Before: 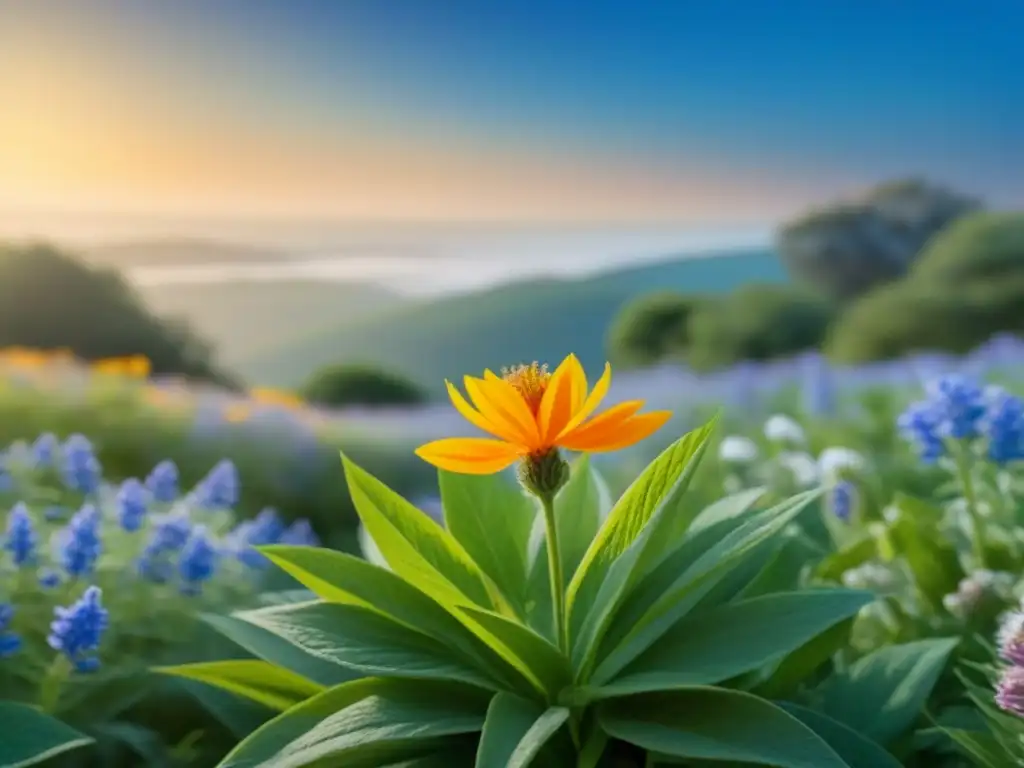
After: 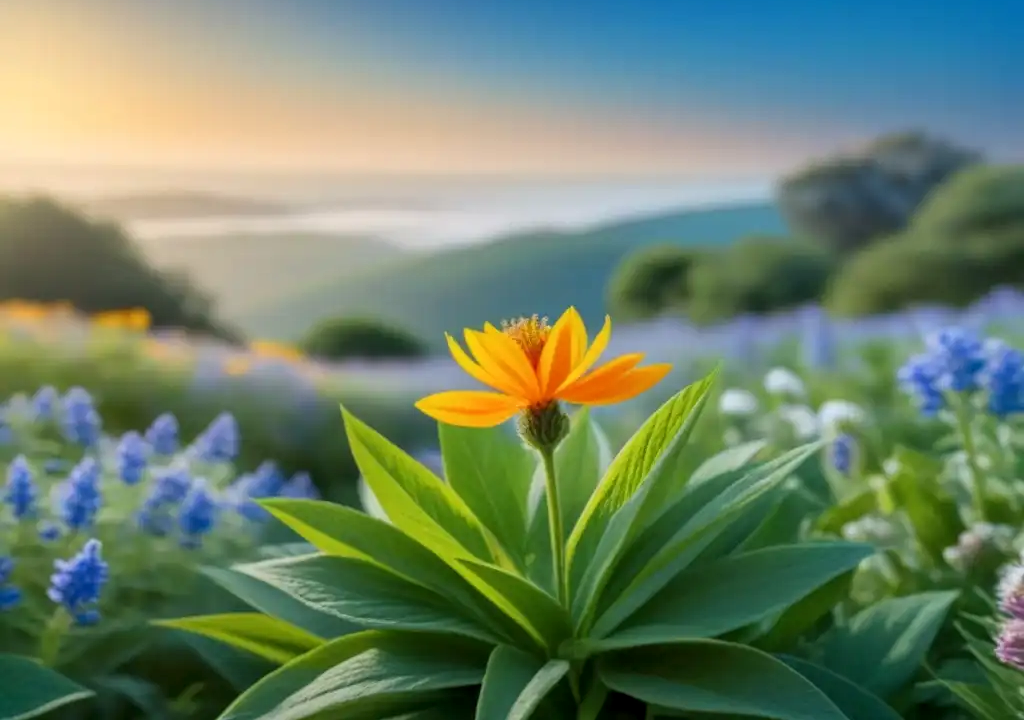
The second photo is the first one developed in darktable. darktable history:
crop and rotate: top 6.25%
local contrast: highlights 100%, shadows 100%, detail 120%, midtone range 0.2
